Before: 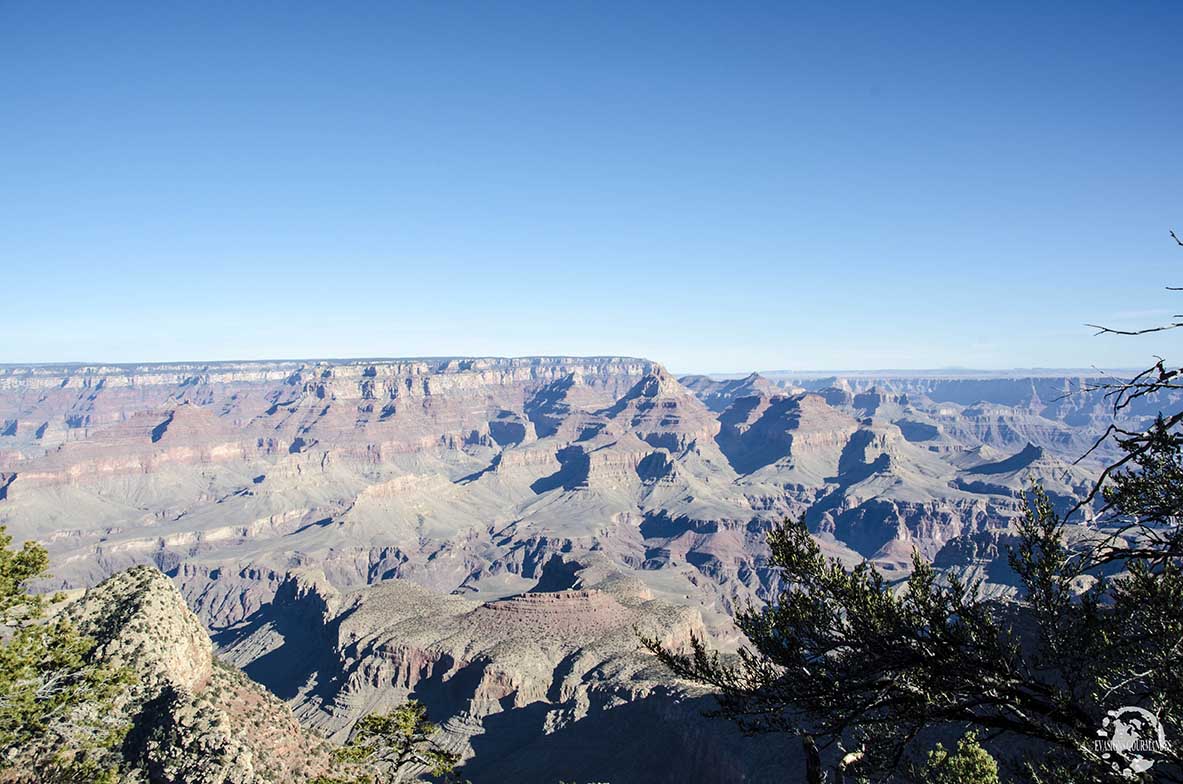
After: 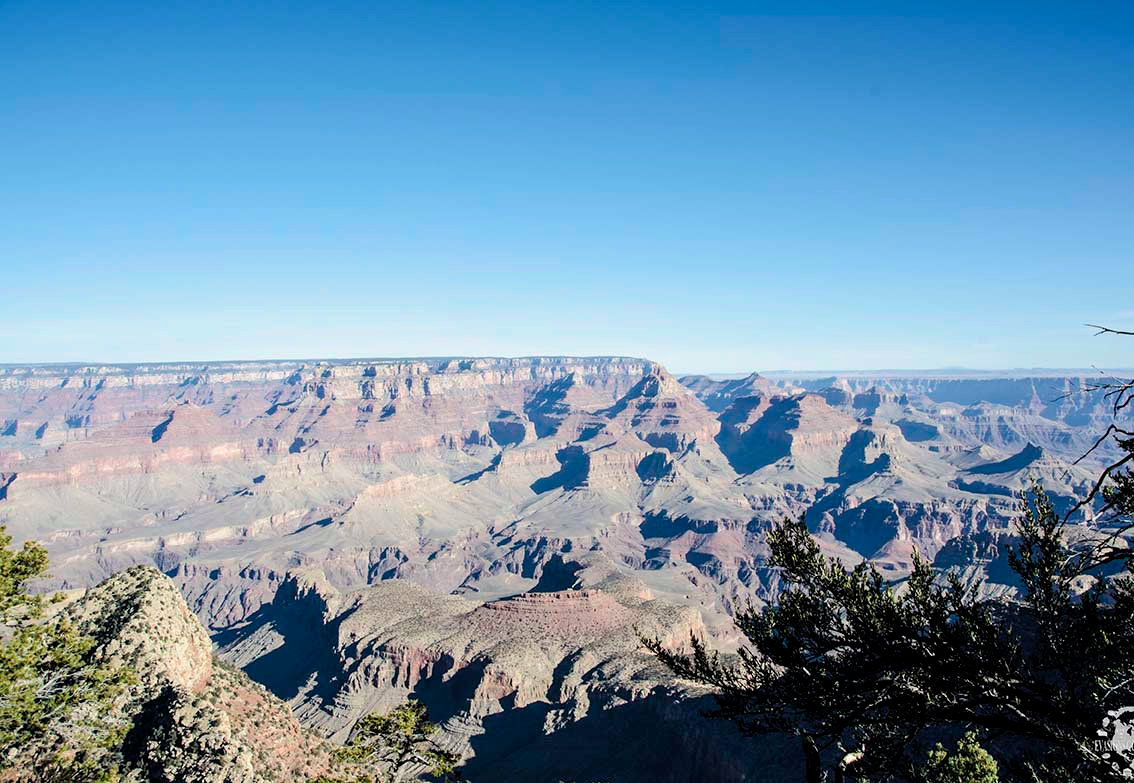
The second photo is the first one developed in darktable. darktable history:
filmic rgb: middle gray luminance 18.42%, black relative exposure -11.45 EV, white relative exposure 2.55 EV, threshold 6 EV, target black luminance 0%, hardness 8.41, latitude 99%, contrast 1.084, shadows ↔ highlights balance 0.505%, add noise in highlights 0, preserve chrominance max RGB, color science v3 (2019), use custom middle-gray values true, iterations of high-quality reconstruction 0, contrast in highlights soft, enable highlight reconstruction true
rotate and perspective: automatic cropping original format, crop left 0, crop top 0
crop: right 4.126%, bottom 0.031%
